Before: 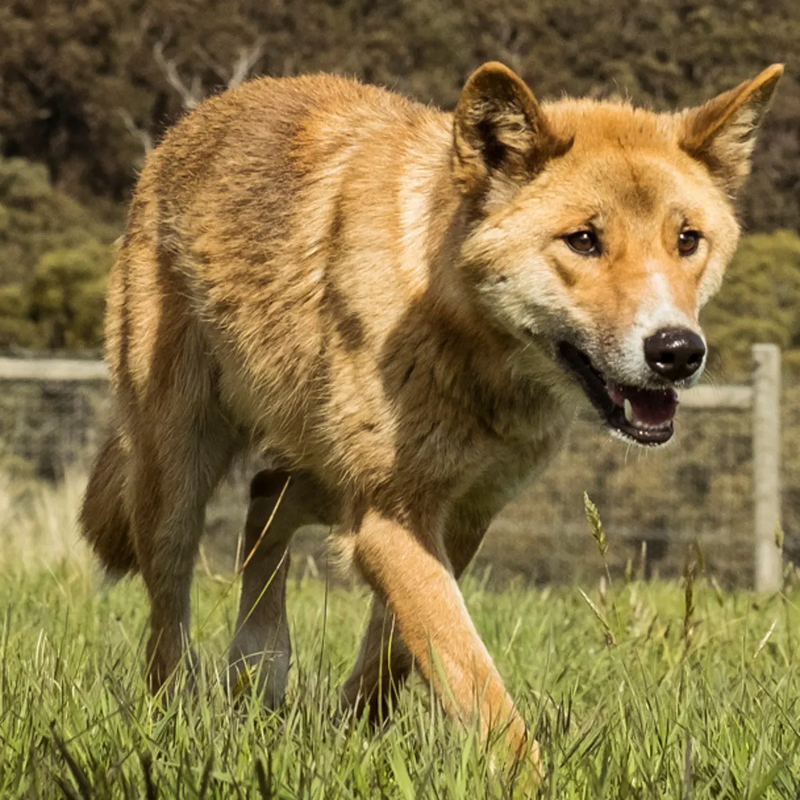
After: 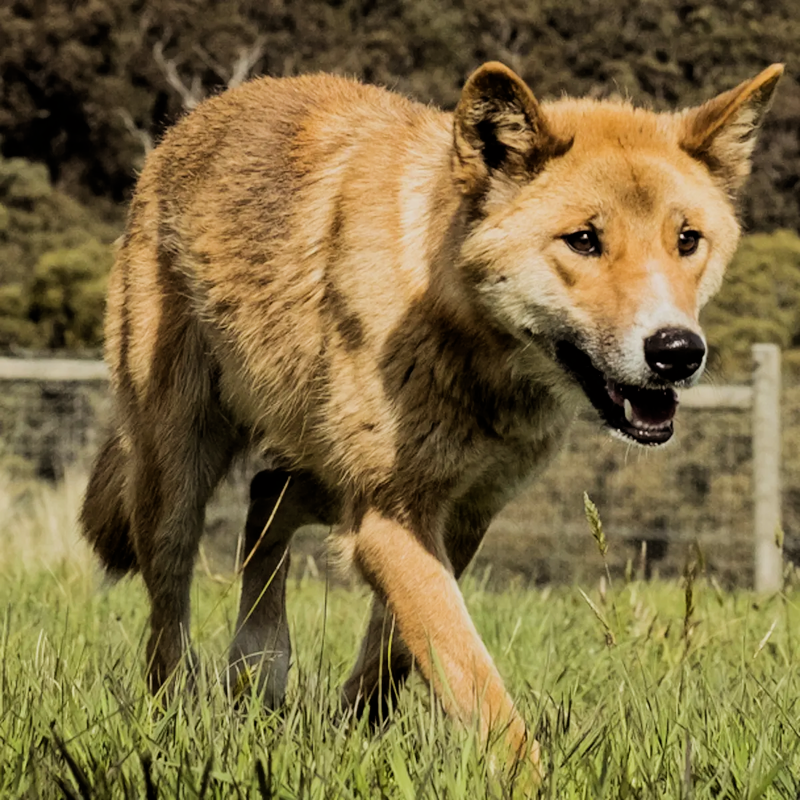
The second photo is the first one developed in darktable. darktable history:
filmic rgb: black relative exposure -5.02 EV, white relative exposure 3.99 EV, threshold 5.98 EV, hardness 2.9, contrast 1.196, enable highlight reconstruction true
